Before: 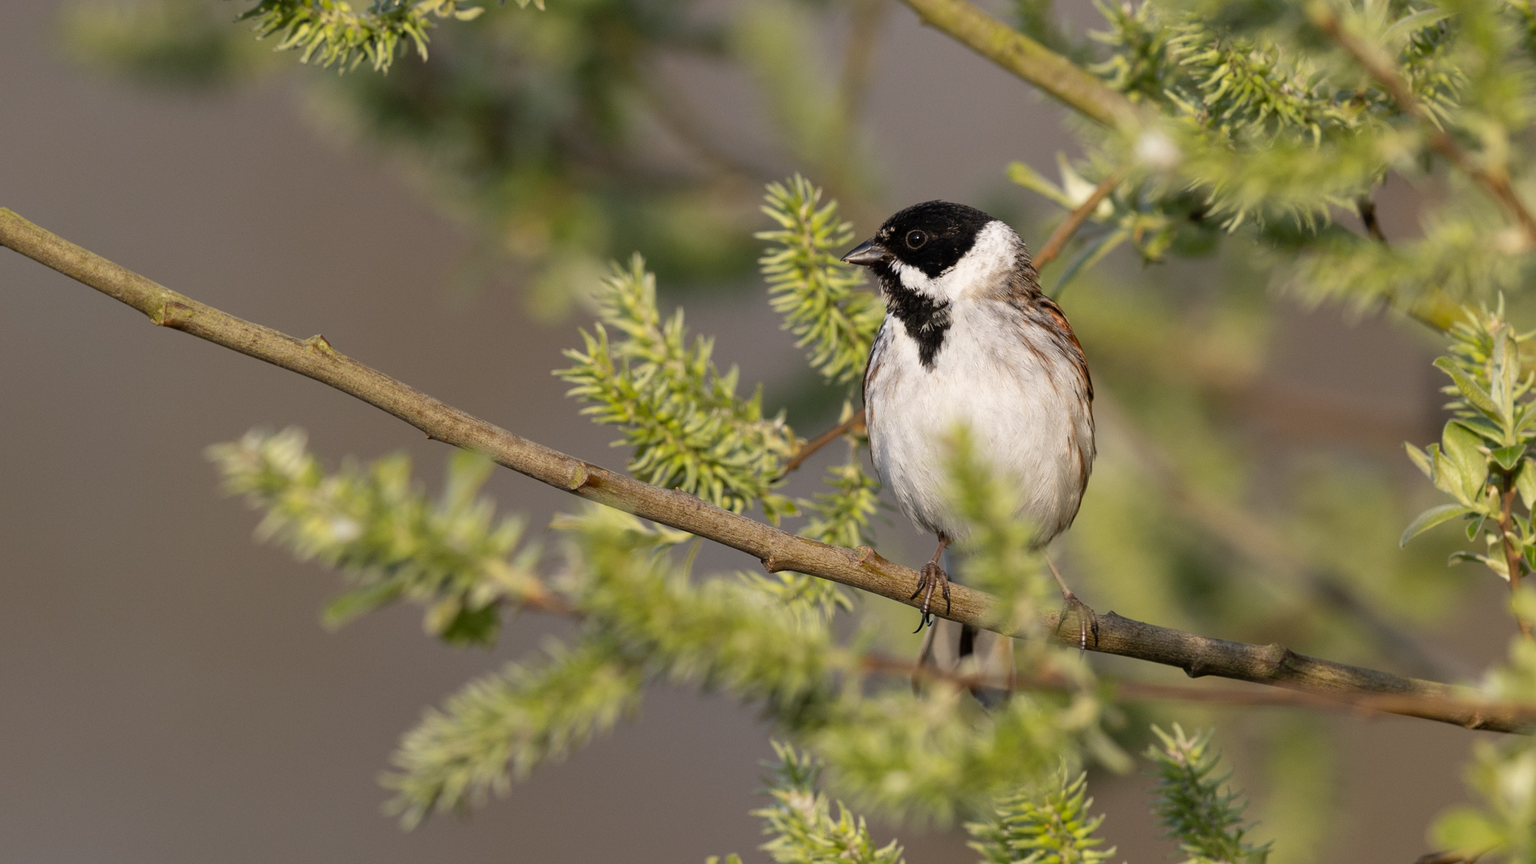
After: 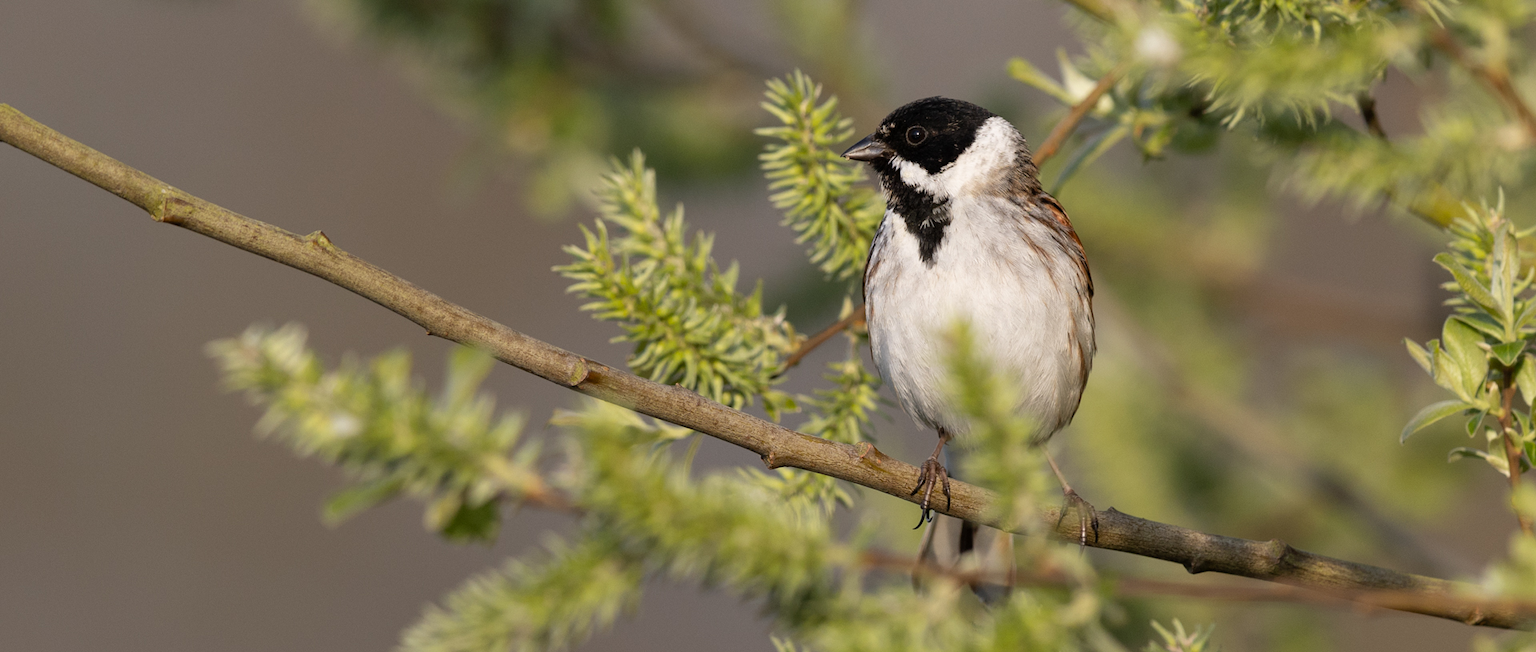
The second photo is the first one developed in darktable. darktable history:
crop and rotate: top 12.088%, bottom 12.324%
